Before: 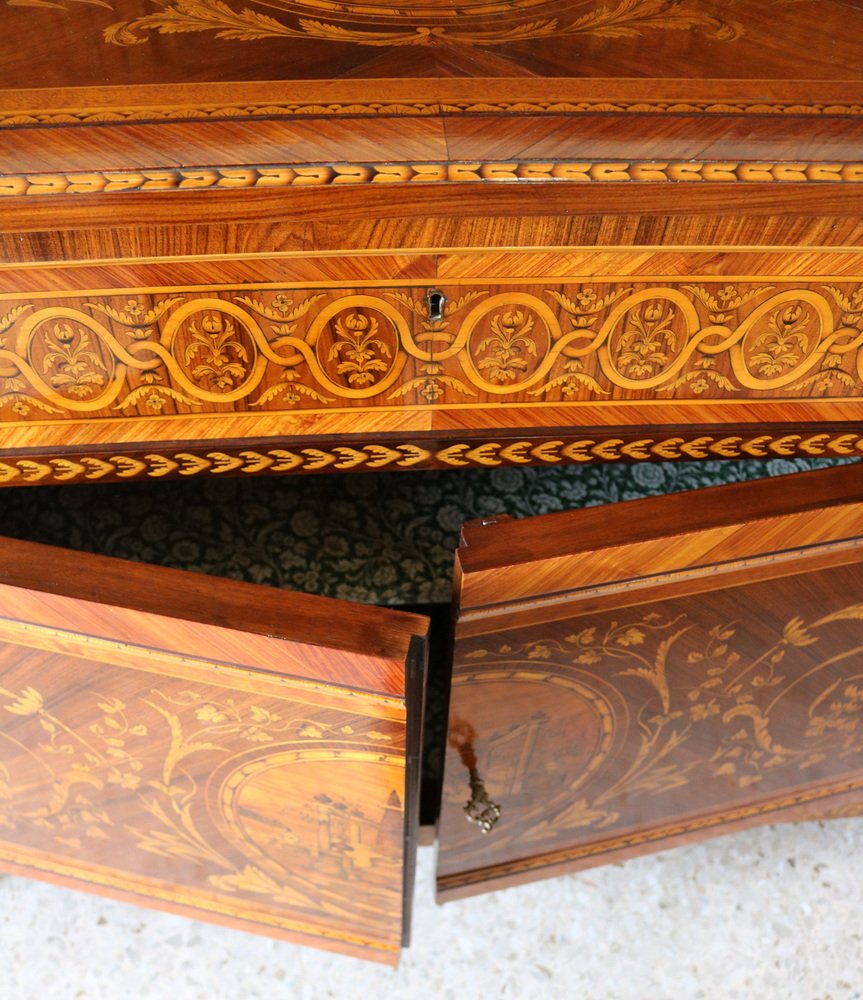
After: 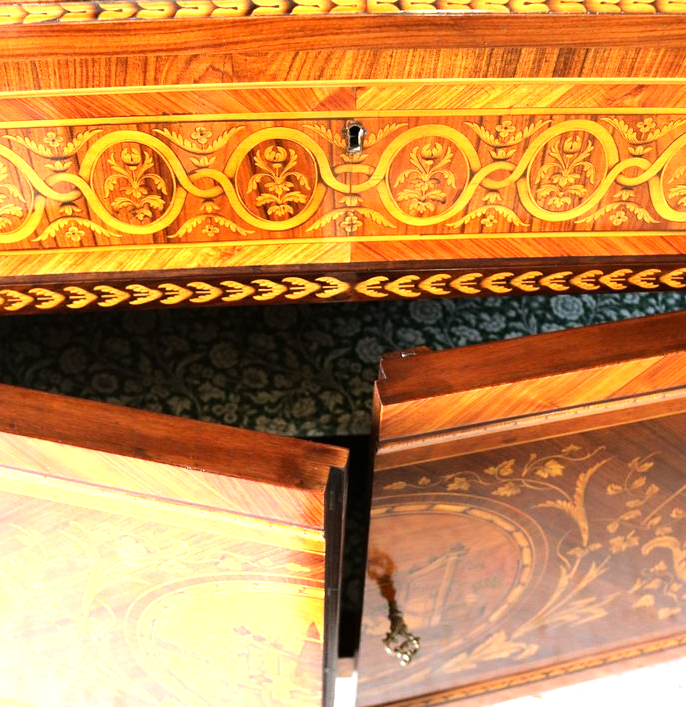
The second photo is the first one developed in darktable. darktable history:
tone equalizer: -8 EV -0.756 EV, -7 EV -0.703 EV, -6 EV -0.567 EV, -5 EV -0.405 EV, -3 EV 0.401 EV, -2 EV 0.6 EV, -1 EV 0.698 EV, +0 EV 0.765 EV, smoothing diameter 2.05%, edges refinement/feathering 19.06, mask exposure compensation -1.57 EV, filter diffusion 5
crop: left 9.491%, top 16.884%, right 11.01%, bottom 12.366%
exposure: exposure 0.6 EV, compensate highlight preservation false
